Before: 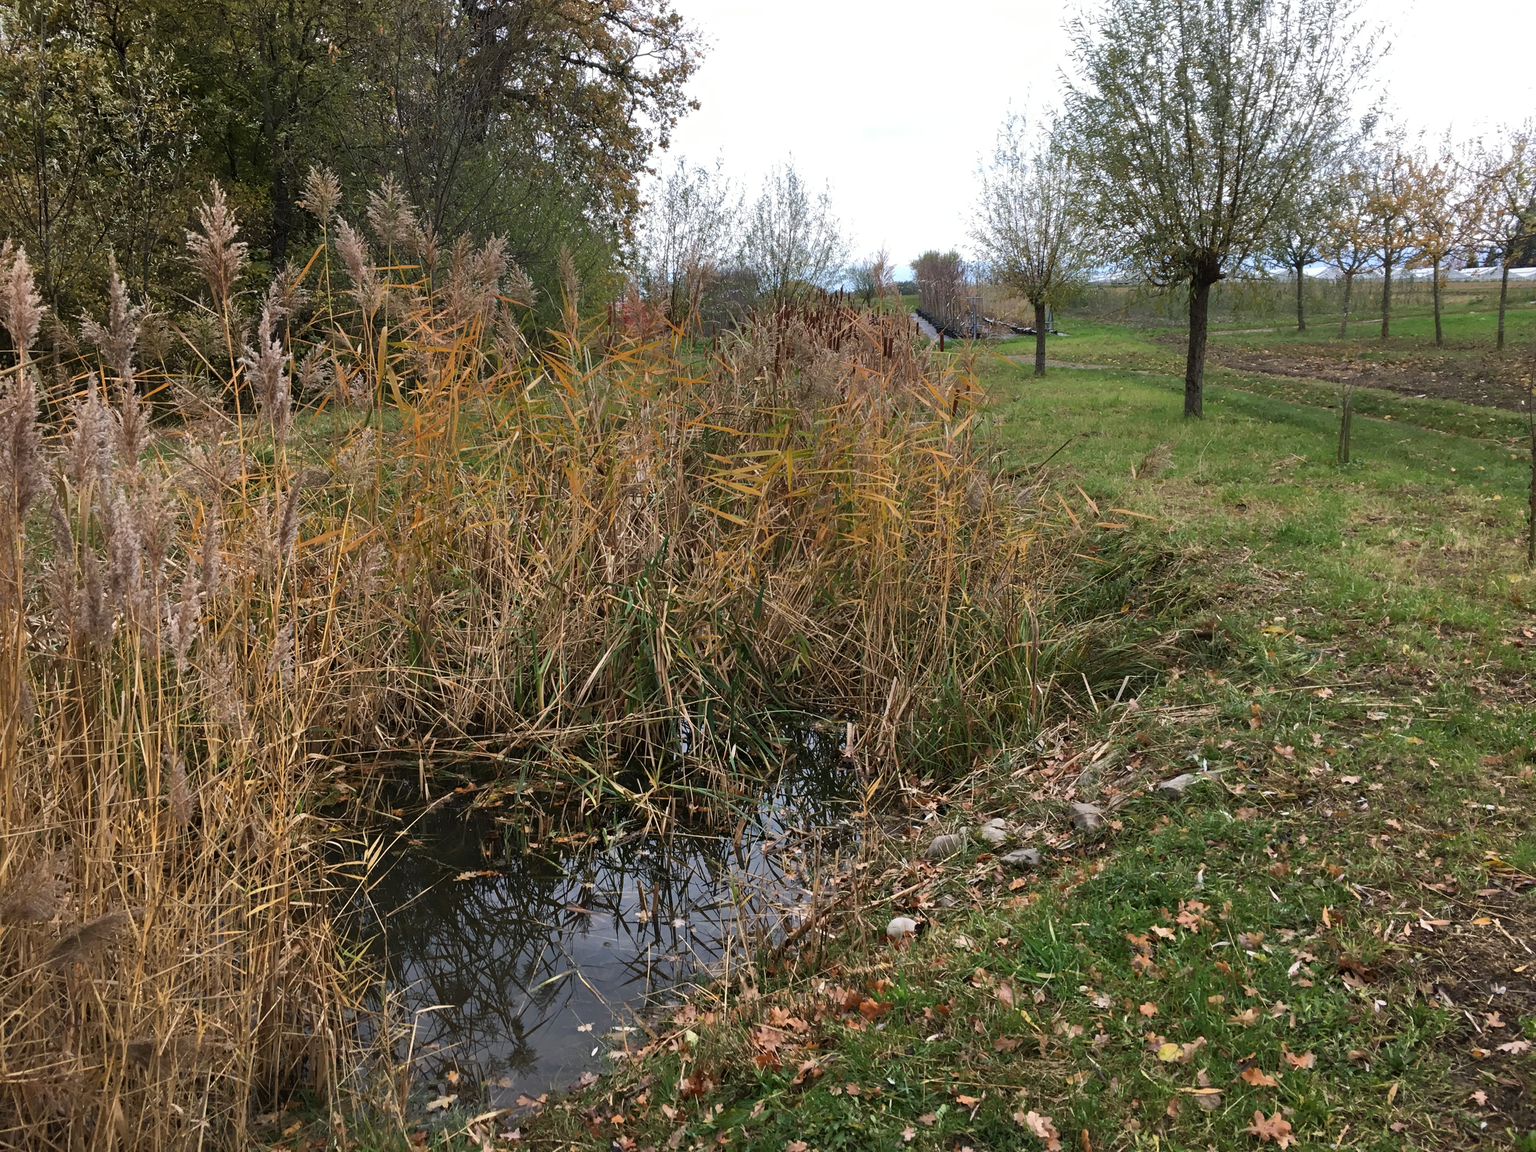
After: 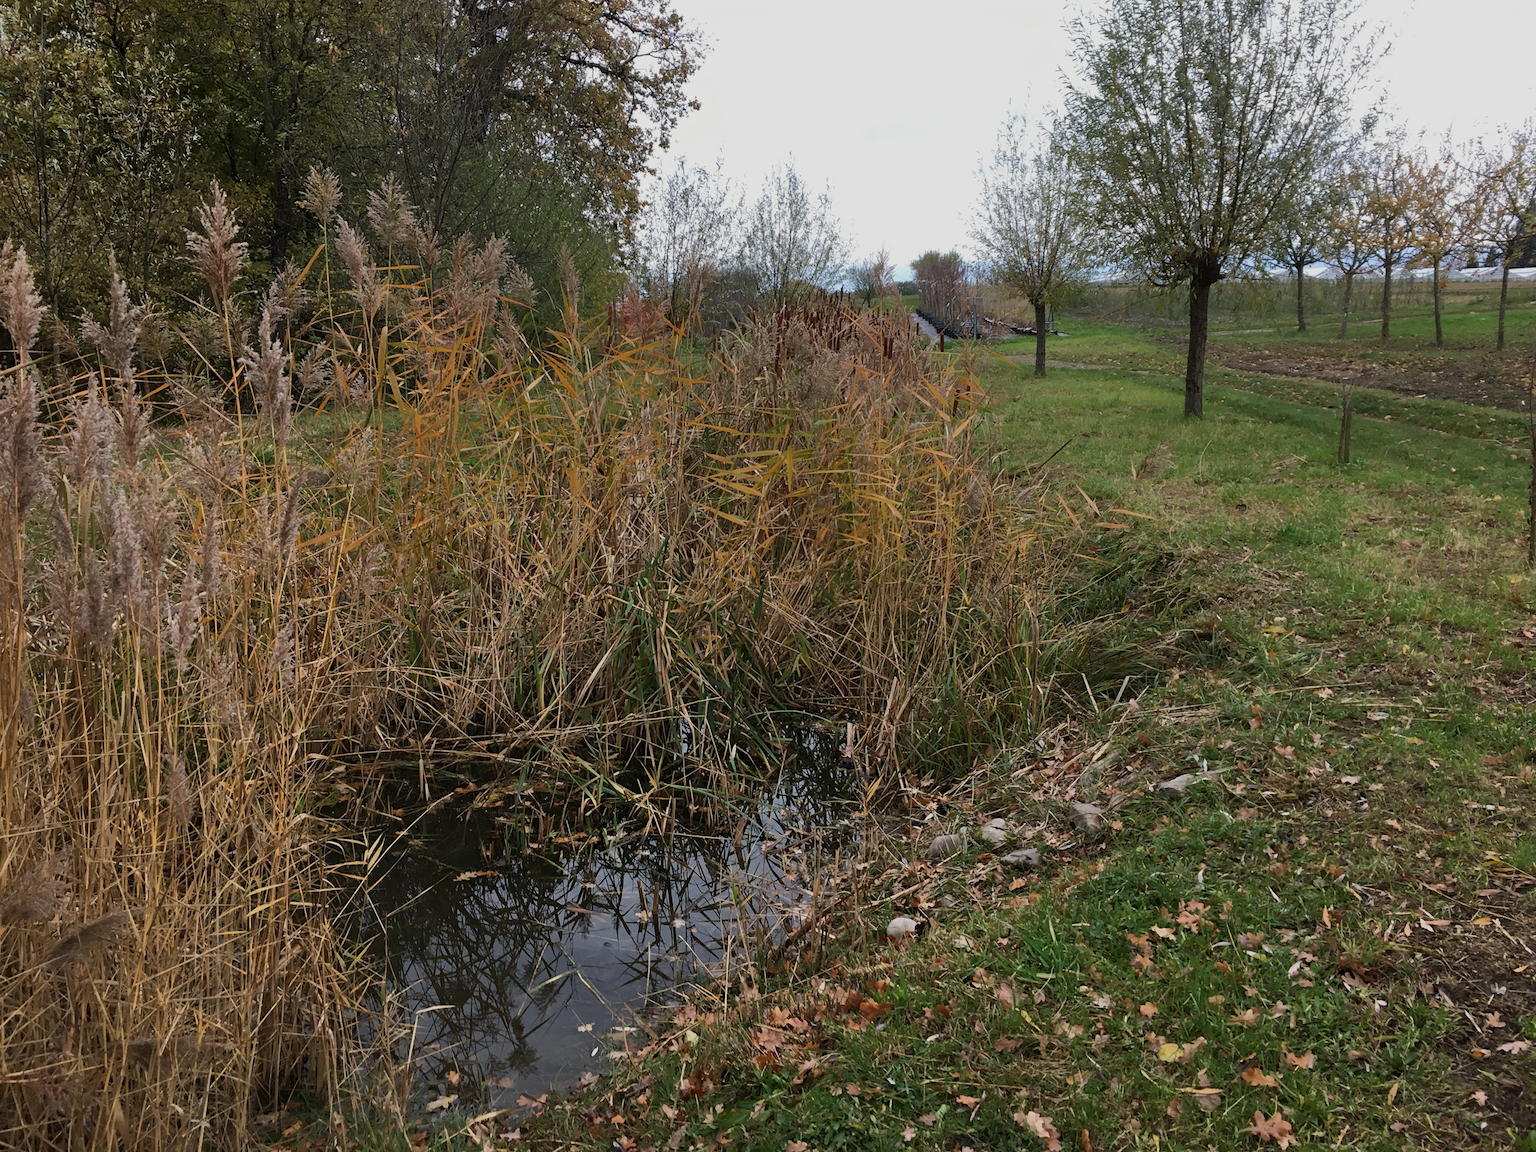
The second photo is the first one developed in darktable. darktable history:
exposure: exposure -0.425 EV, compensate highlight preservation false
